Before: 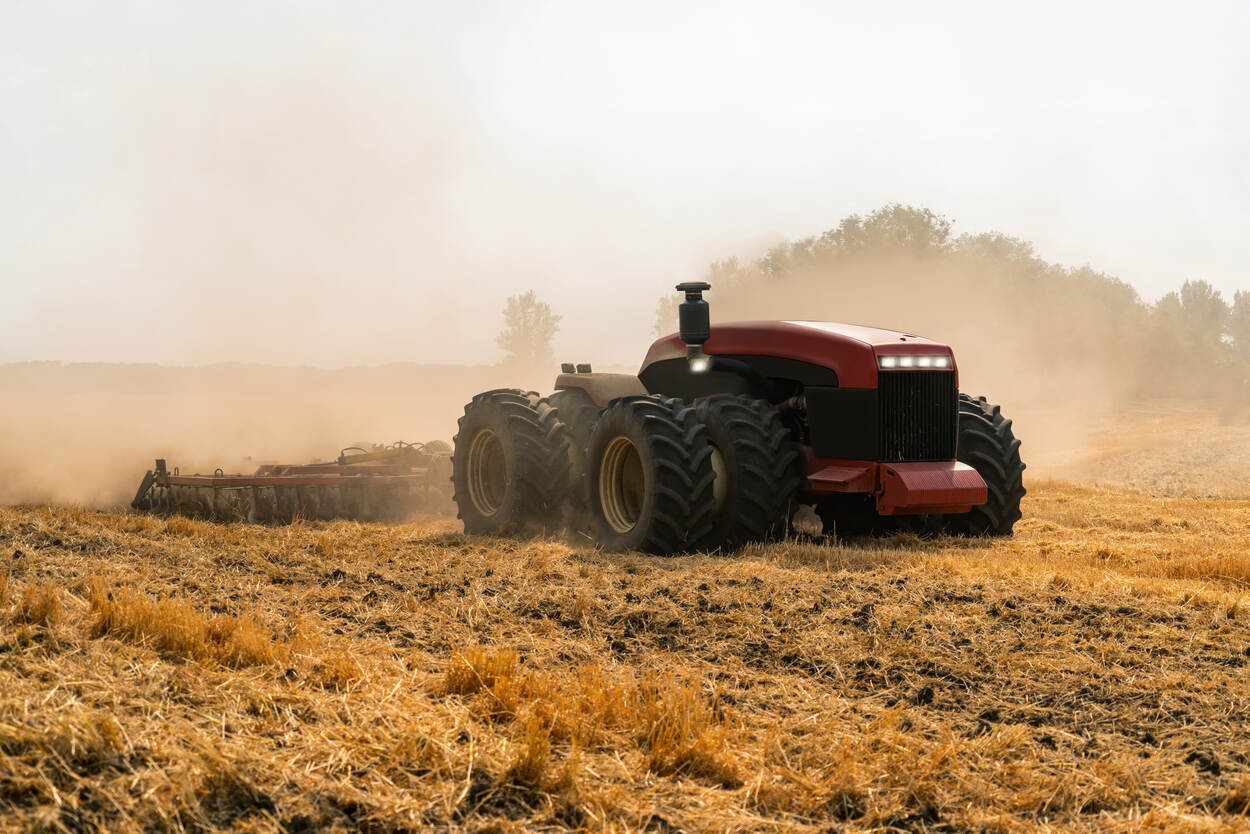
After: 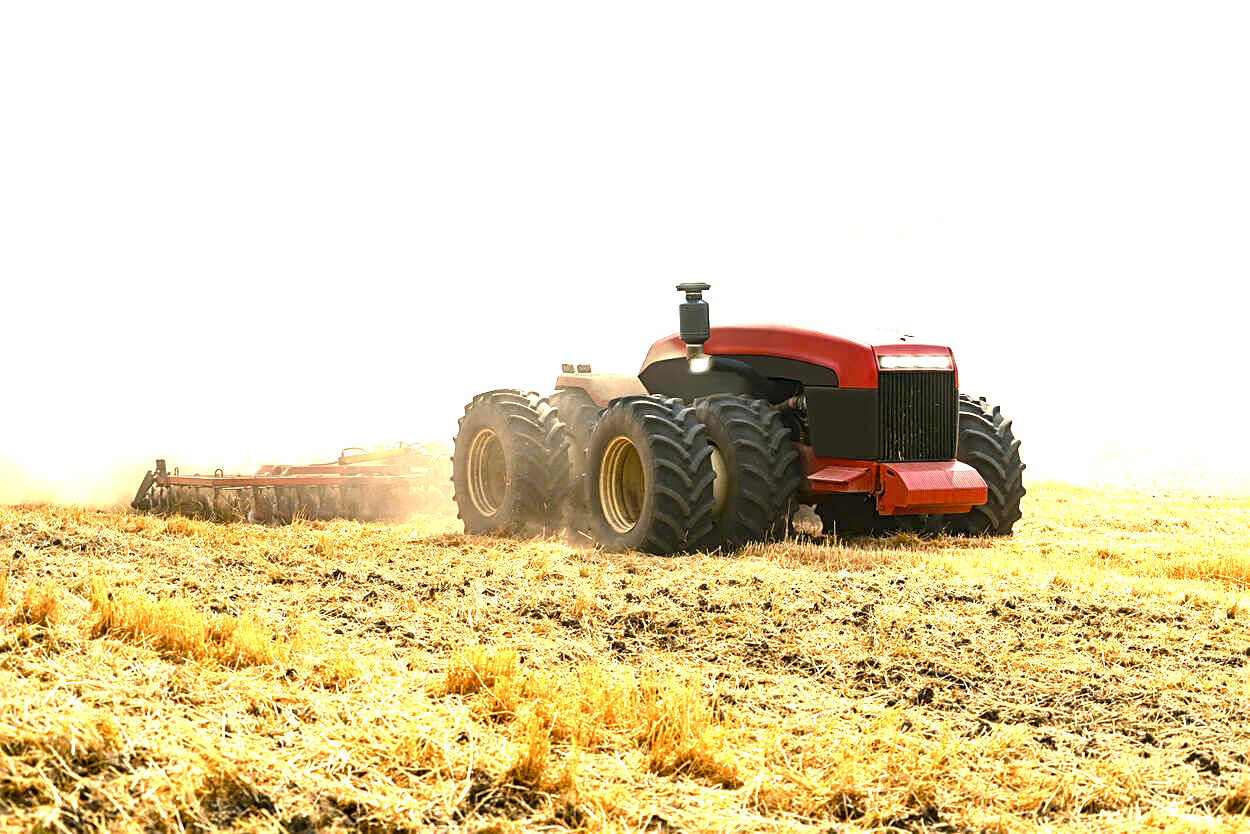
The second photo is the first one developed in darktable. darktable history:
color balance rgb: perceptual saturation grading › global saturation 20%, perceptual saturation grading › highlights -25%, perceptual saturation grading › shadows 25%
sharpen: on, module defaults
exposure: exposure 2.003 EV, compensate highlight preservation false
